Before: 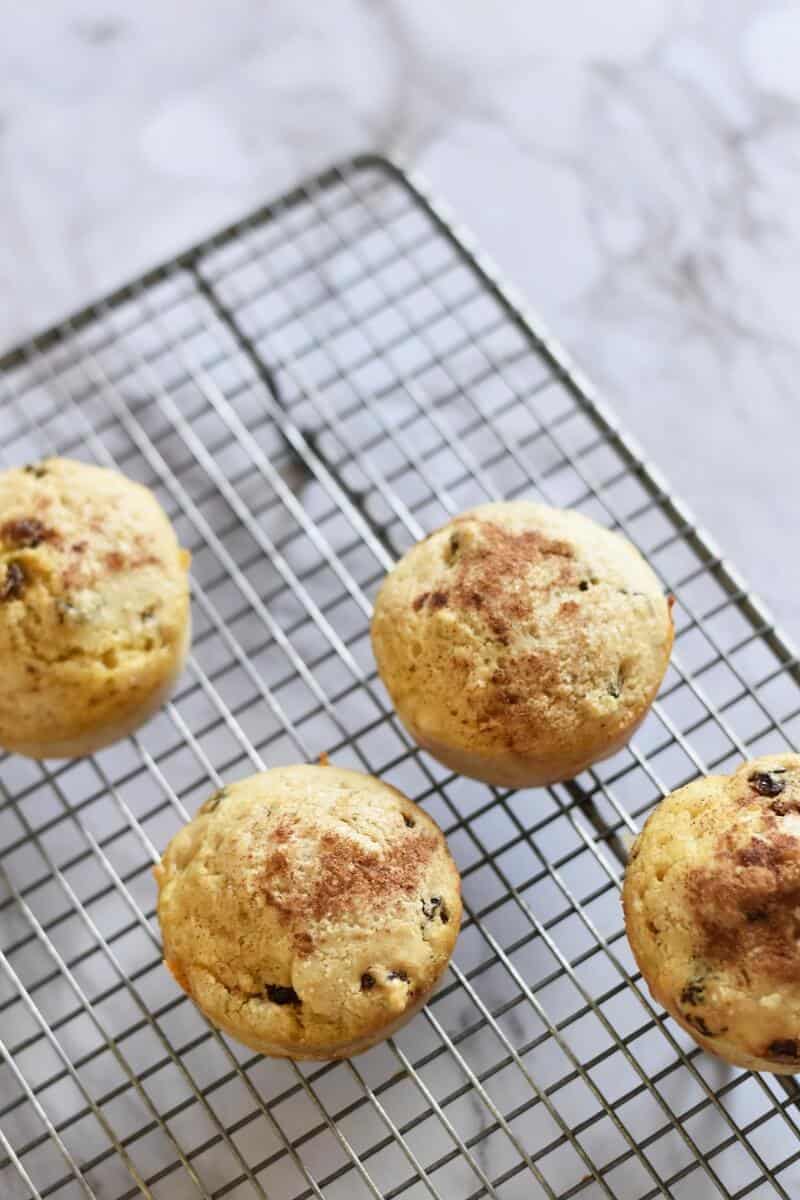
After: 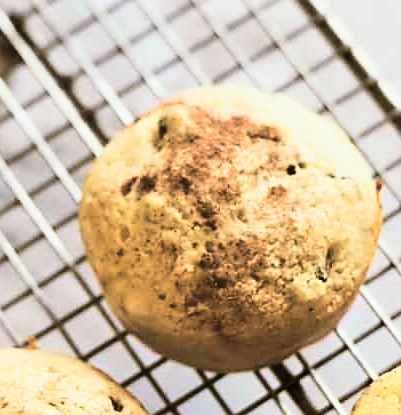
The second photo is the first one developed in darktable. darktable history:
sharpen: radius 1.864, amount 0.398, threshold 1.271
white balance: red 1.045, blue 0.932
crop: left 36.607%, top 34.735%, right 13.146%, bottom 30.611%
split-toning: shadows › hue 37.98°, highlights › hue 185.58°, balance -55.261
contrast brightness saturation: contrast 0.28
velvia: strength 30%
